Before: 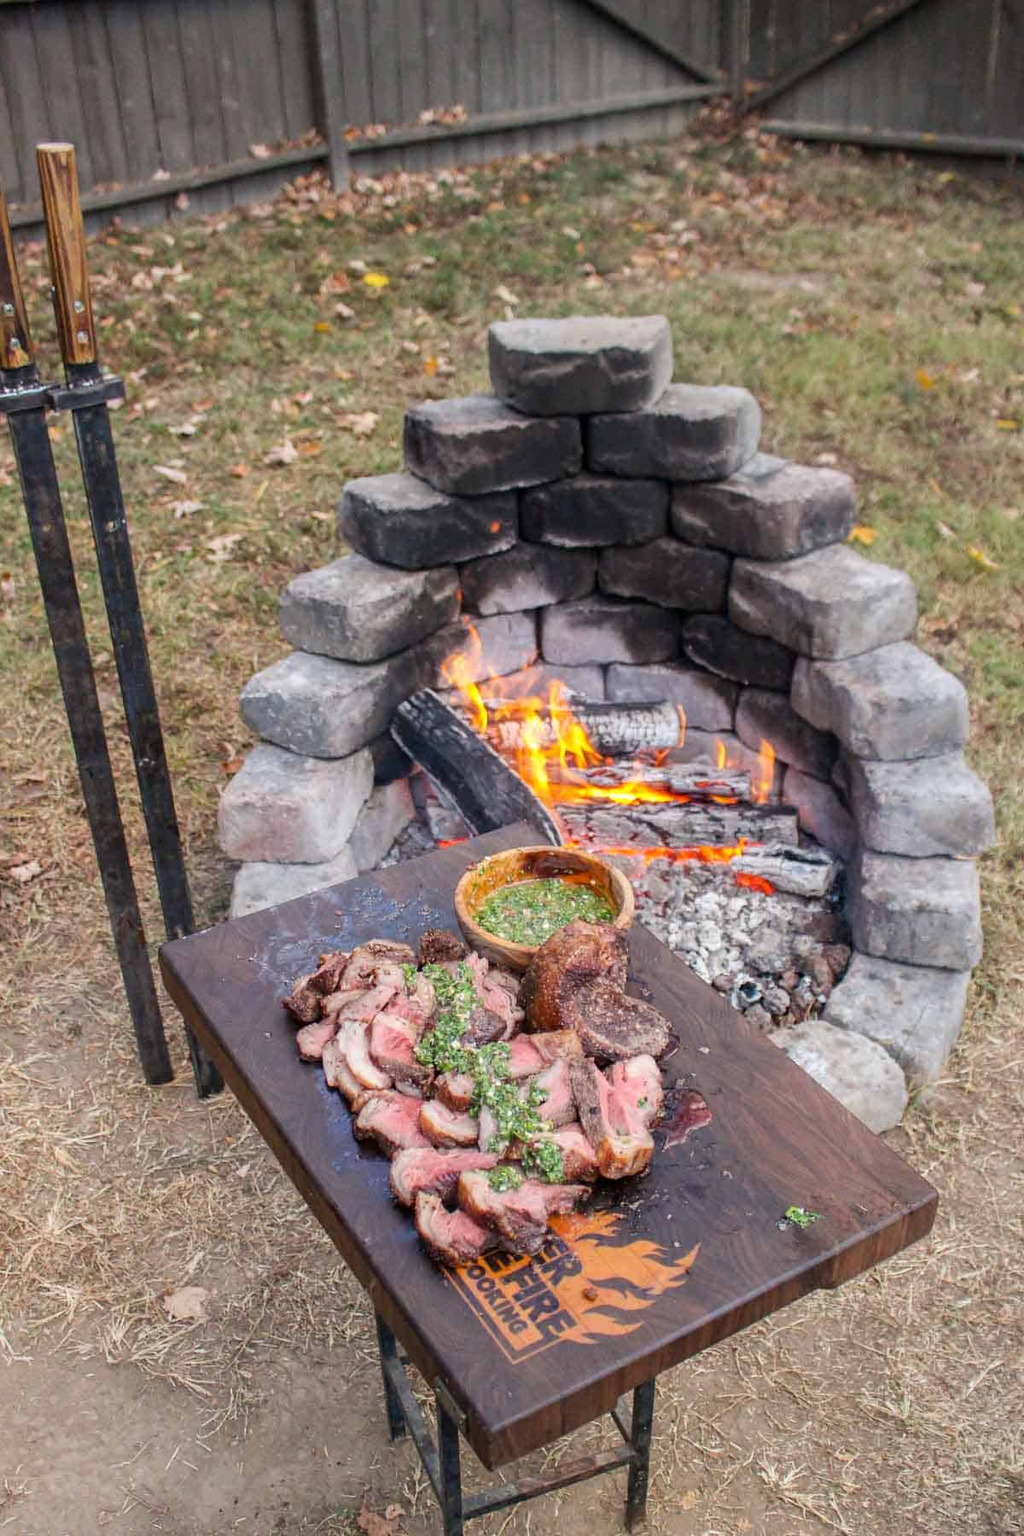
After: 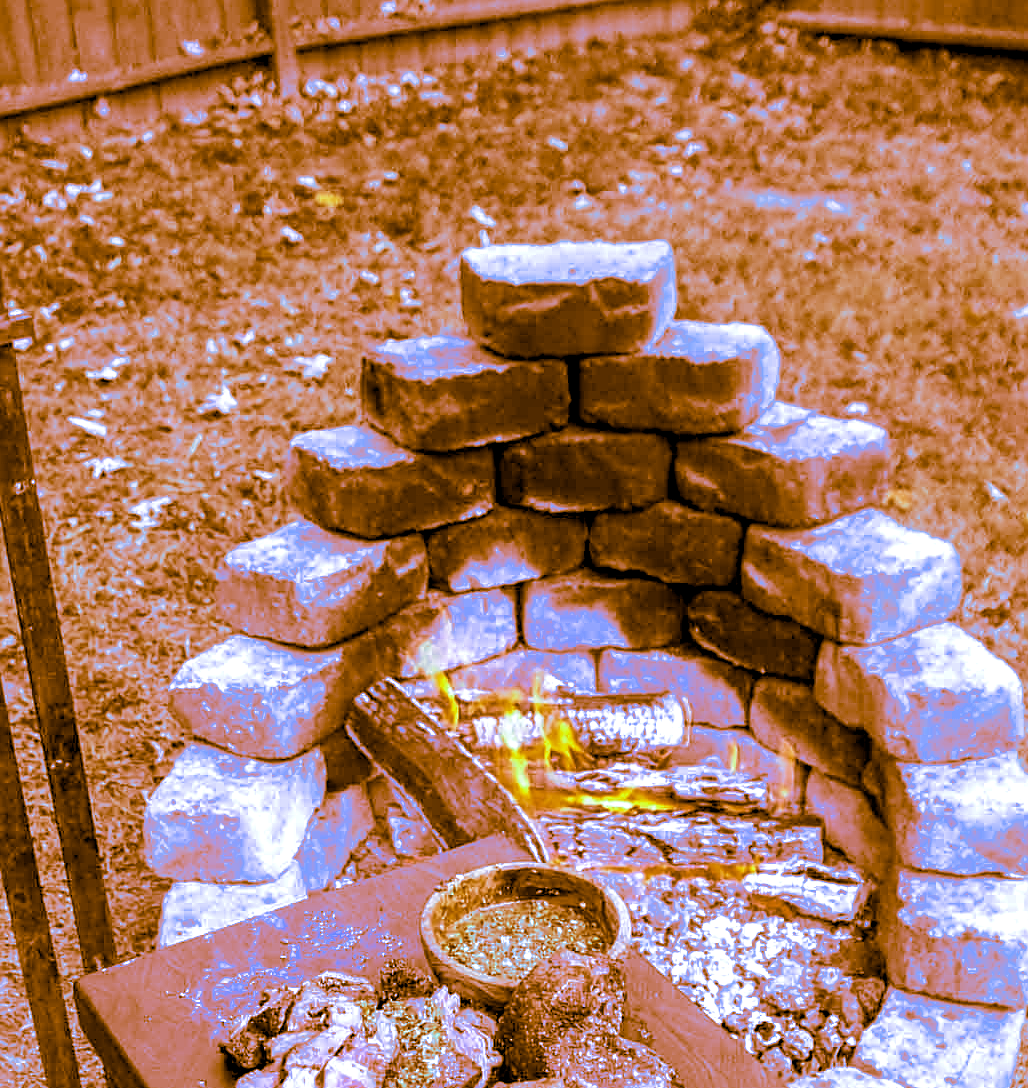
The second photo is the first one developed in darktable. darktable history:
sharpen: on, module defaults
split-toning: shadows › hue 26°, shadows › saturation 0.92, highlights › hue 40°, highlights › saturation 0.92, balance -63, compress 0%
crop and rotate: left 9.345%, top 7.22%, right 4.982%, bottom 32.331%
exposure: black level correction 0.009, exposure 0.119 EV, compensate highlight preservation false
white balance: red 0.766, blue 1.537
local contrast: detail 110%
